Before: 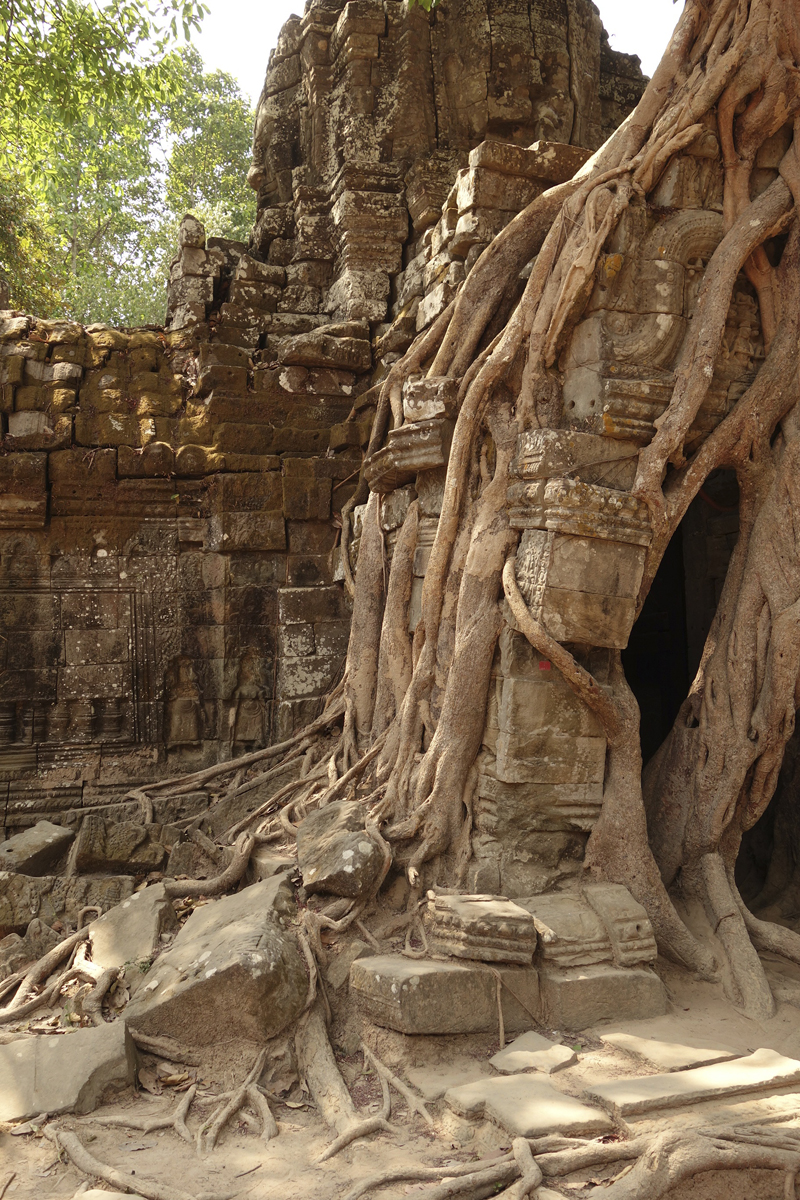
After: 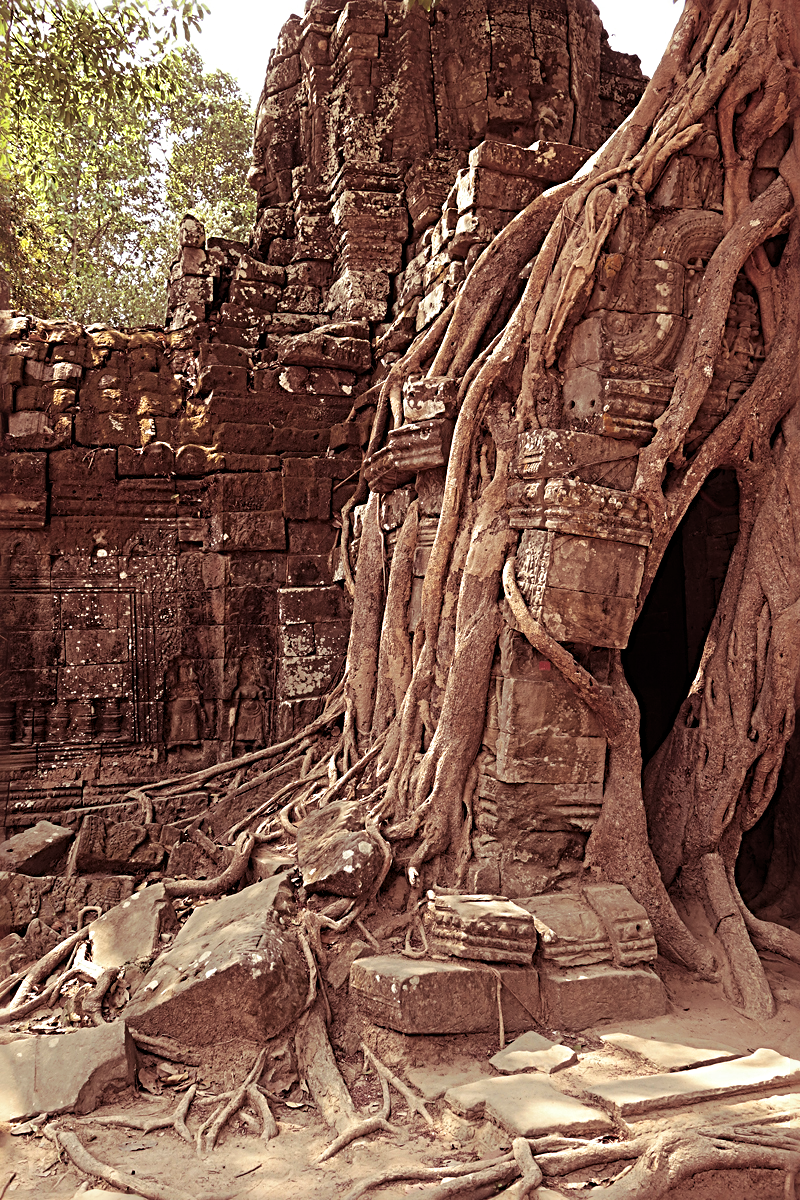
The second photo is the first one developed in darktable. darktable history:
sharpen: radius 3.69, amount 0.928
split-toning: on, module defaults
